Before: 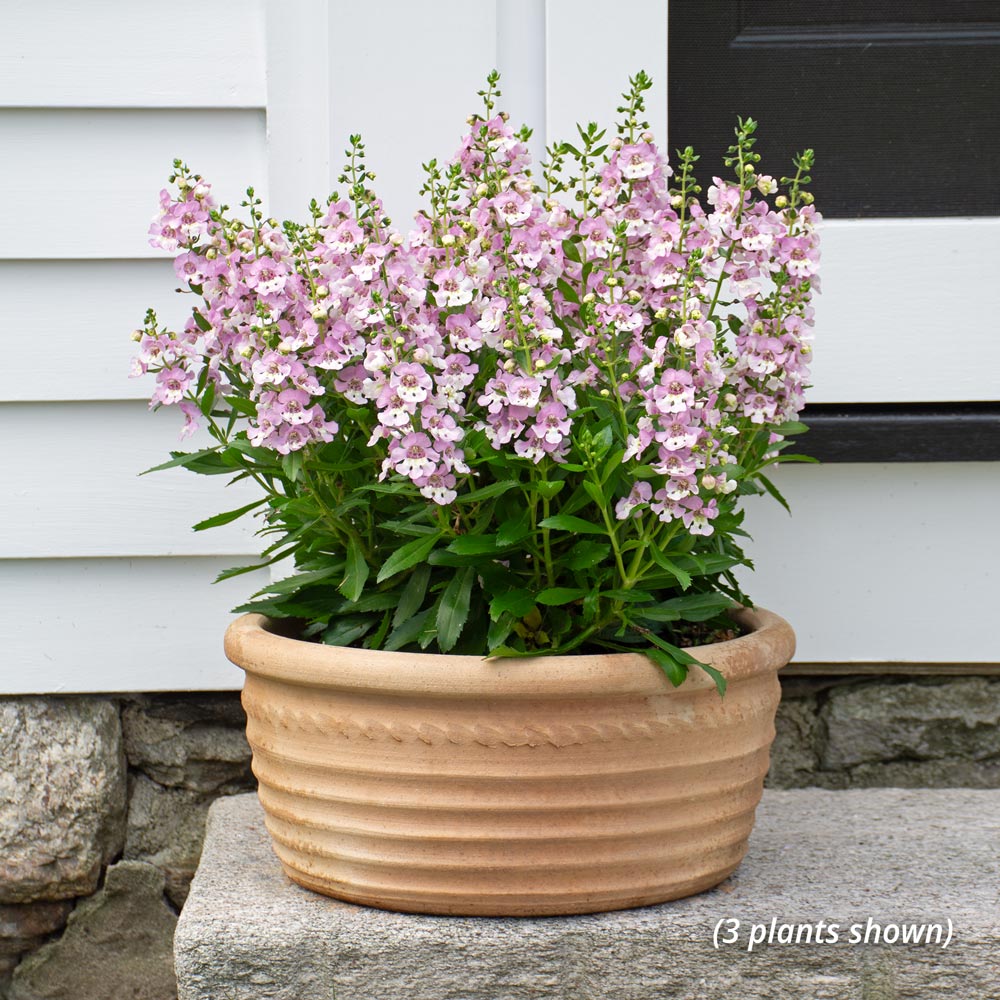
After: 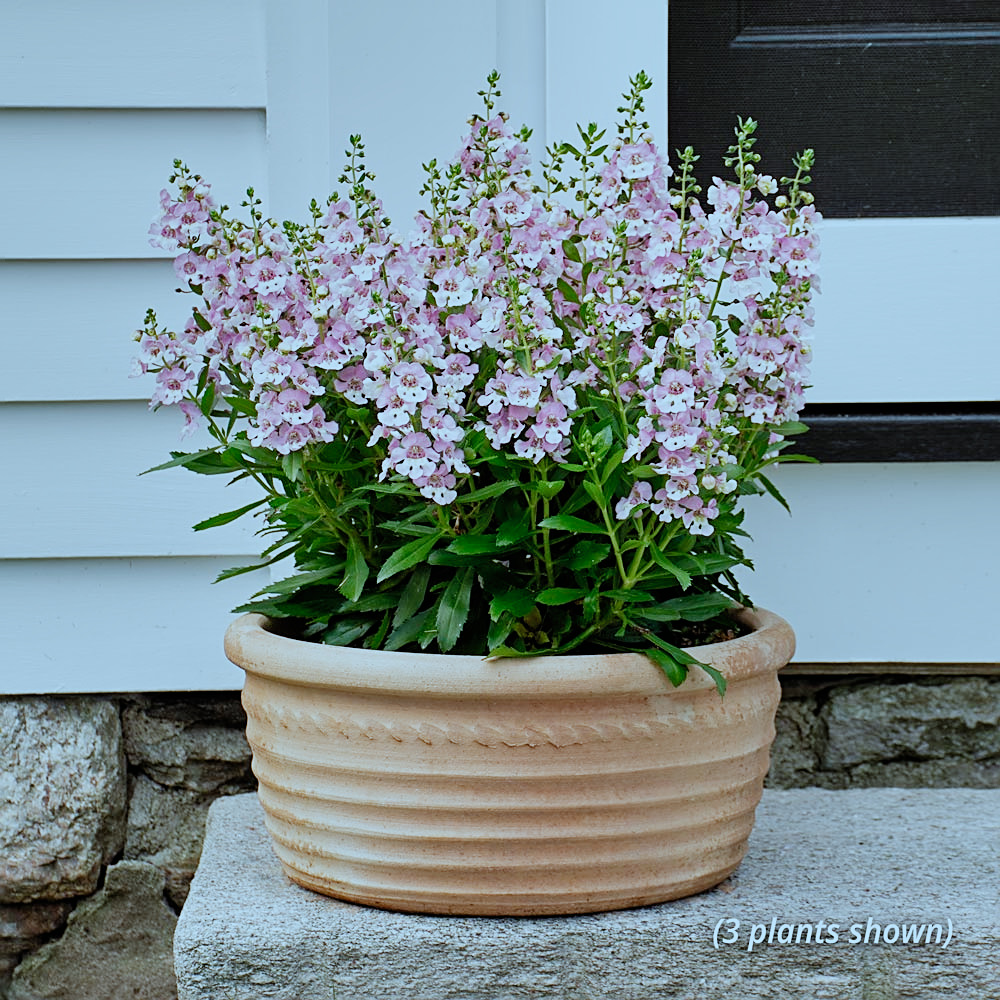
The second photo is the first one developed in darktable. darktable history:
color correction: highlights a* -10.49, highlights b* -18.88
sharpen: on, module defaults
shadows and highlights: soften with gaussian
filmic rgb: black relative exposure -7.65 EV, white relative exposure 4.56 EV, threshold 5.99 EV, hardness 3.61, contrast 1.06, preserve chrominance no, color science v5 (2021), enable highlight reconstruction true
